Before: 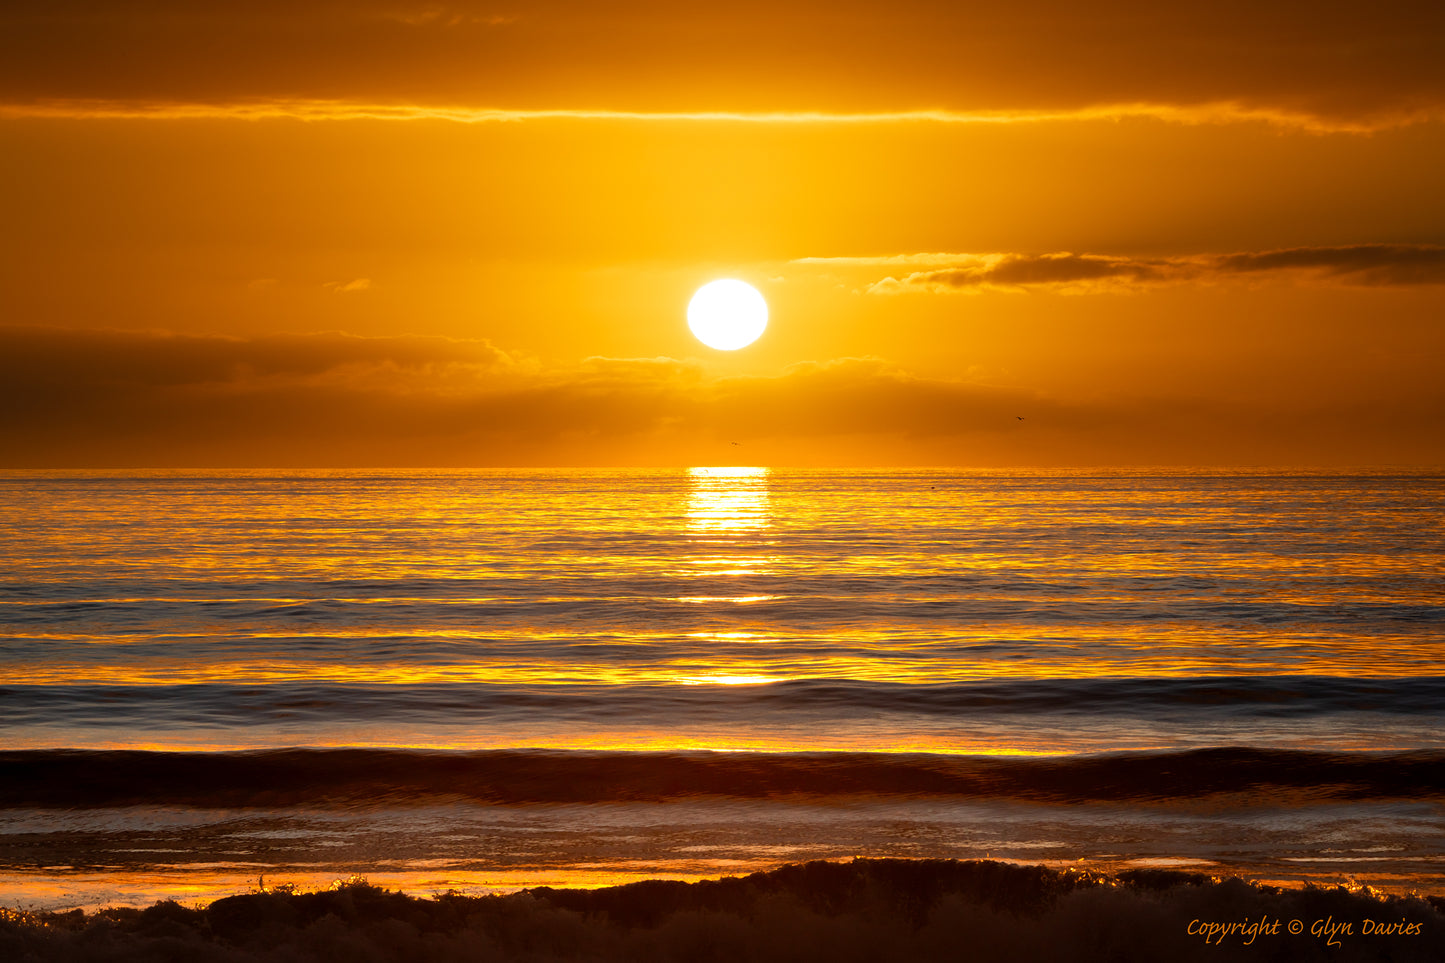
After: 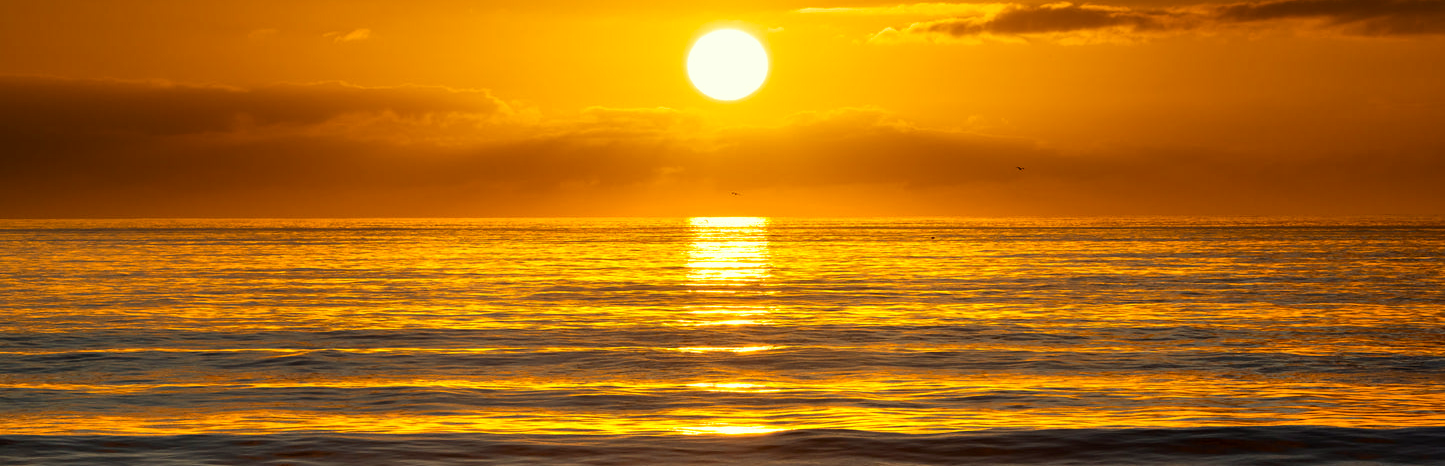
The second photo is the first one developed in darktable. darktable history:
crop and rotate: top 26.056%, bottom 25.543%
exposure: compensate highlight preservation false
color correction: highlights a* -6.69, highlights b* 0.49
color balance rgb: perceptual saturation grading › global saturation 10%, global vibrance 10%
contrast brightness saturation: contrast 0.14
white balance: red 1.045, blue 0.932
shadows and highlights: white point adjustment 0.05, highlights color adjustment 55.9%, soften with gaussian
